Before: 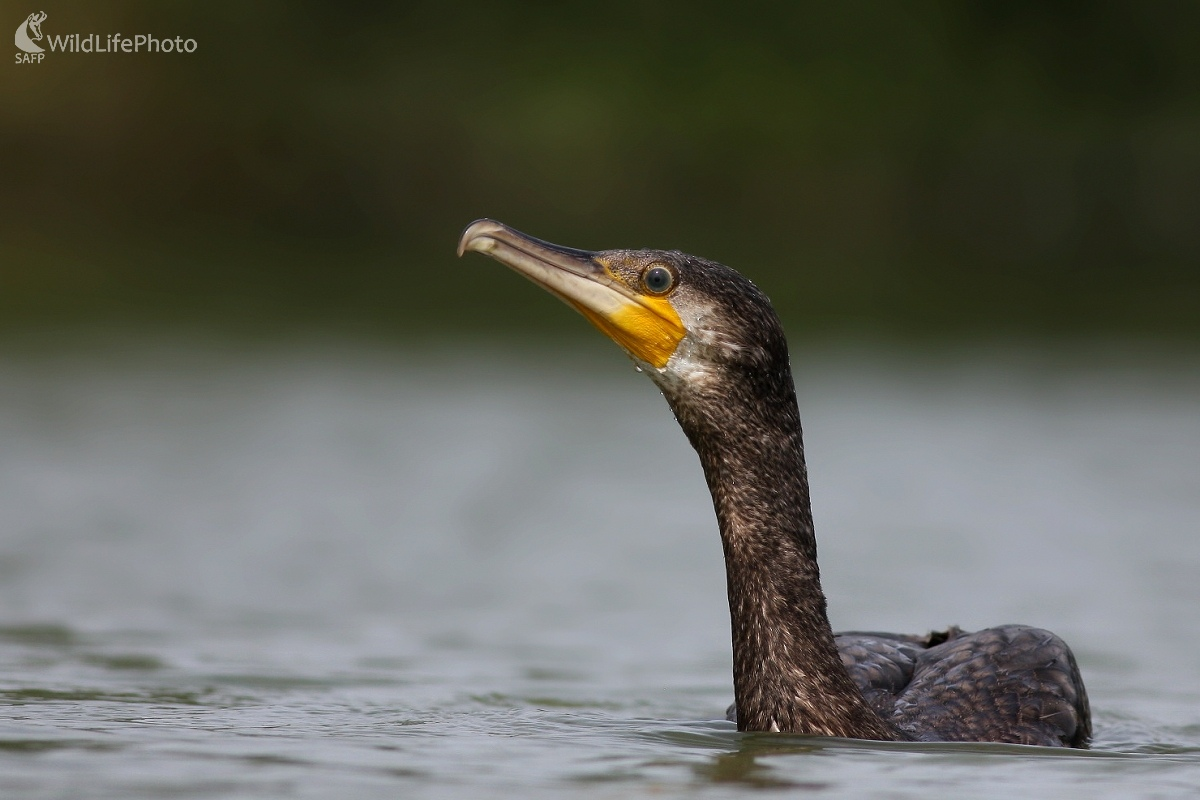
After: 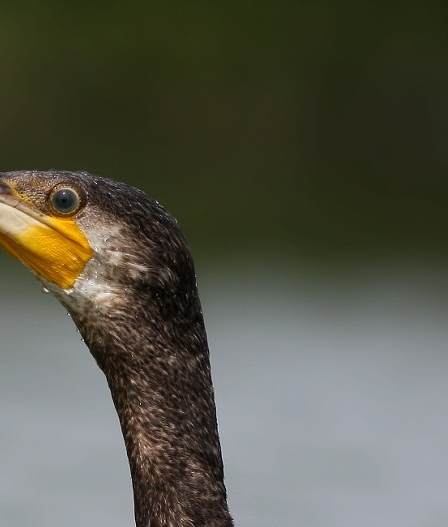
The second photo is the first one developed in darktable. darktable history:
crop and rotate: left 49.474%, top 10.09%, right 13.179%, bottom 23.946%
